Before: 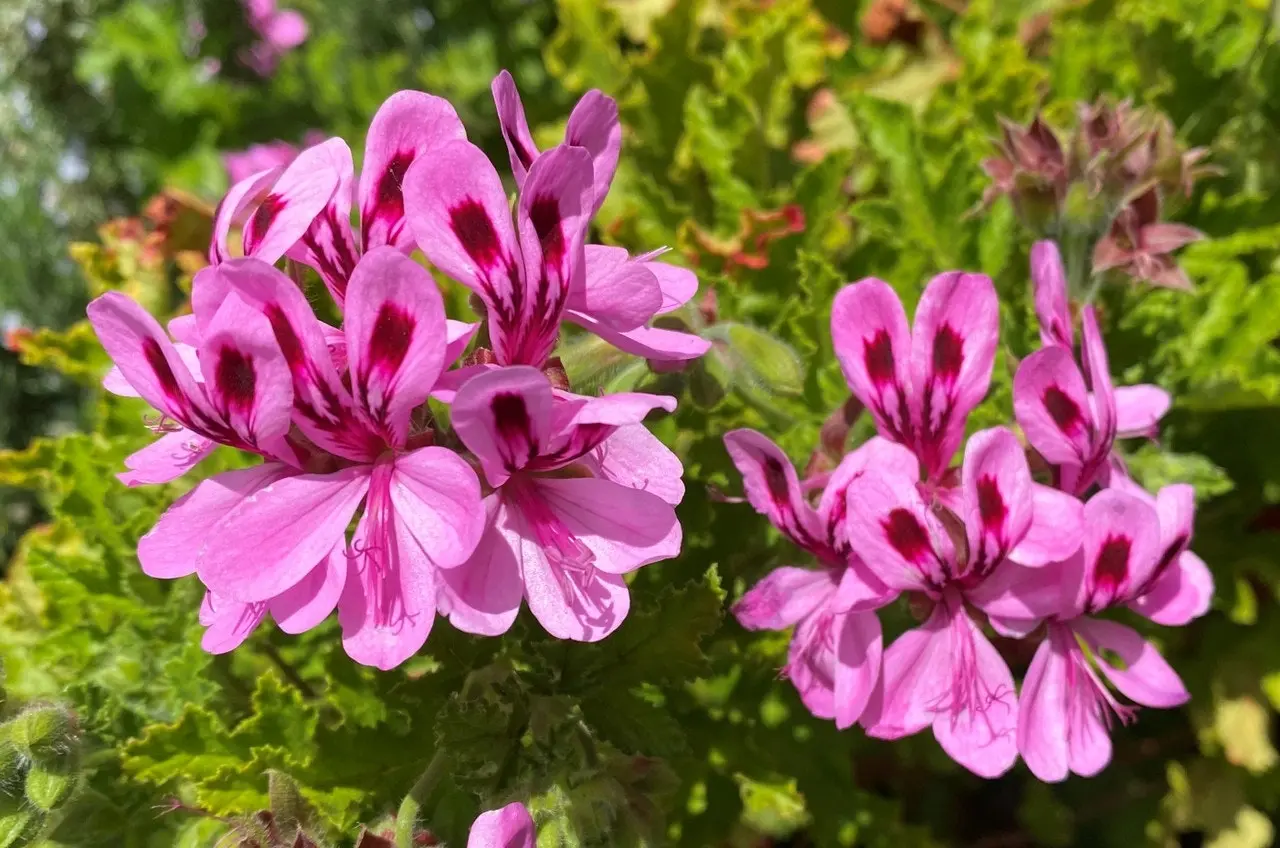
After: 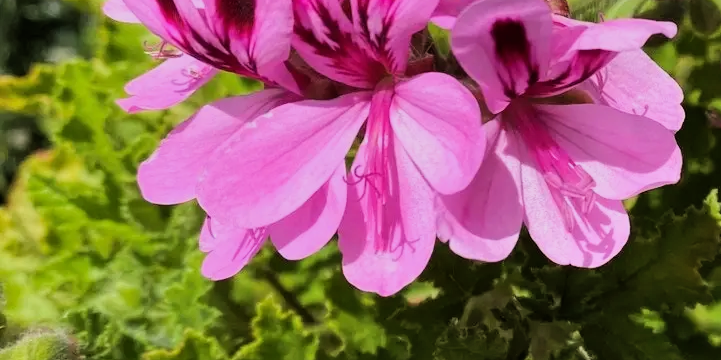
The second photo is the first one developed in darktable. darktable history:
crop: top 44.114%, right 43.404%, bottom 13.226%
tone equalizer: -8 EV -0.398 EV, -7 EV -0.406 EV, -6 EV -0.3 EV, -5 EV -0.202 EV, -3 EV 0.241 EV, -2 EV 0.356 EV, -1 EV 0.398 EV, +0 EV 0.412 EV, edges refinement/feathering 500, mask exposure compensation -1.57 EV, preserve details no
filmic rgb: black relative exposure -7.65 EV, white relative exposure 4.56 EV, hardness 3.61, color science v6 (2022), iterations of high-quality reconstruction 0
shadows and highlights: soften with gaussian
